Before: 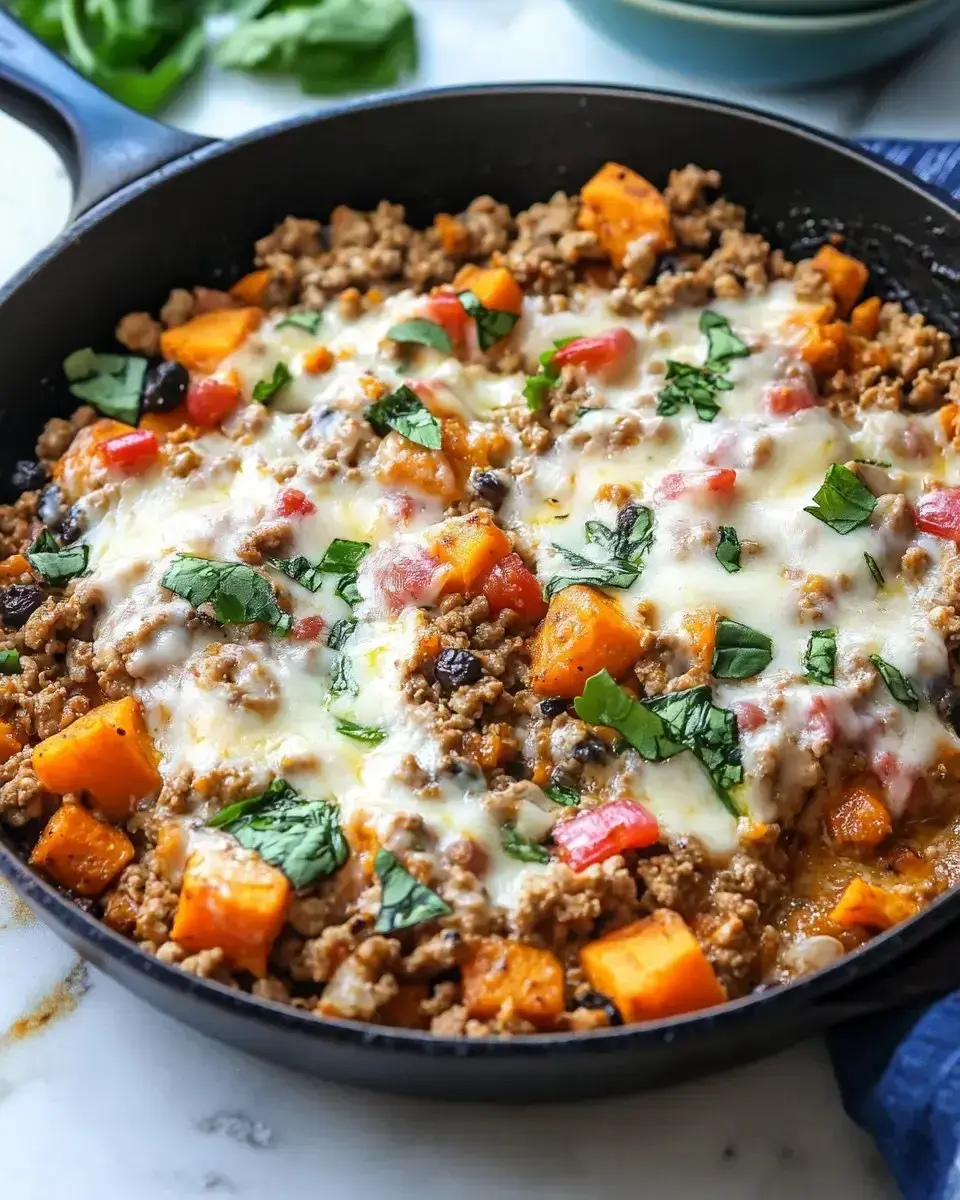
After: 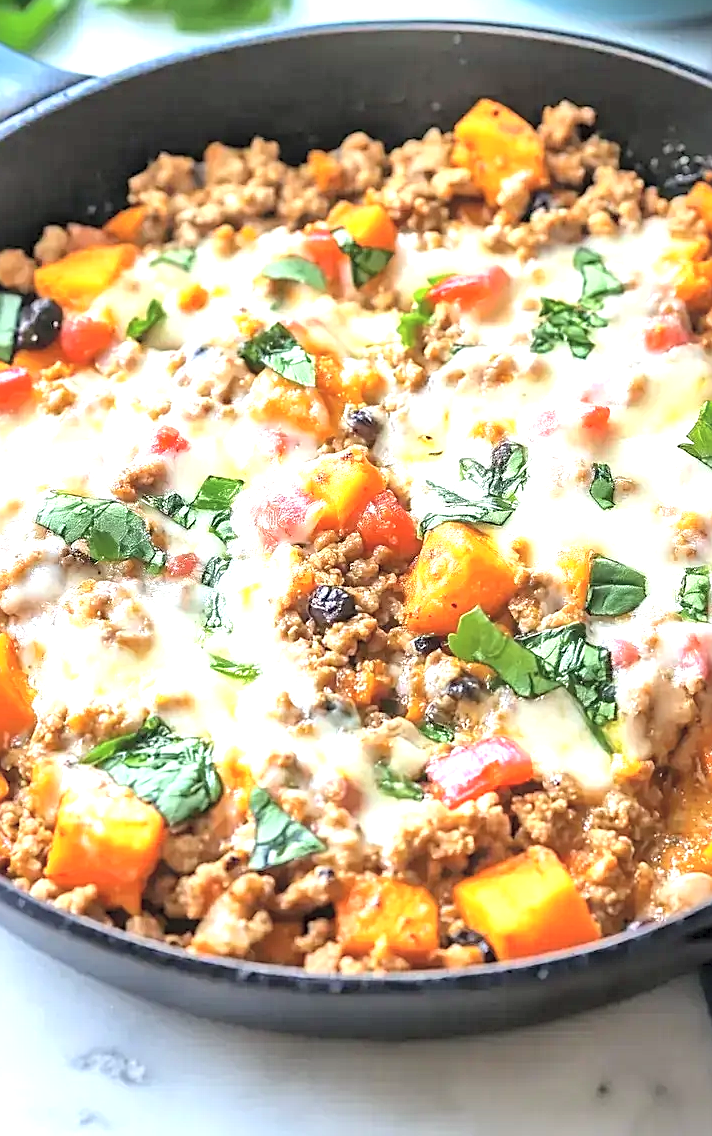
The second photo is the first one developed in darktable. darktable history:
crop and rotate: left 13.15%, top 5.251%, right 12.609%
contrast brightness saturation: brightness 0.28
sharpen: on, module defaults
exposure: exposure 1 EV, compensate highlight preservation false
local contrast: mode bilateral grid, contrast 20, coarseness 50, detail 132%, midtone range 0.2
